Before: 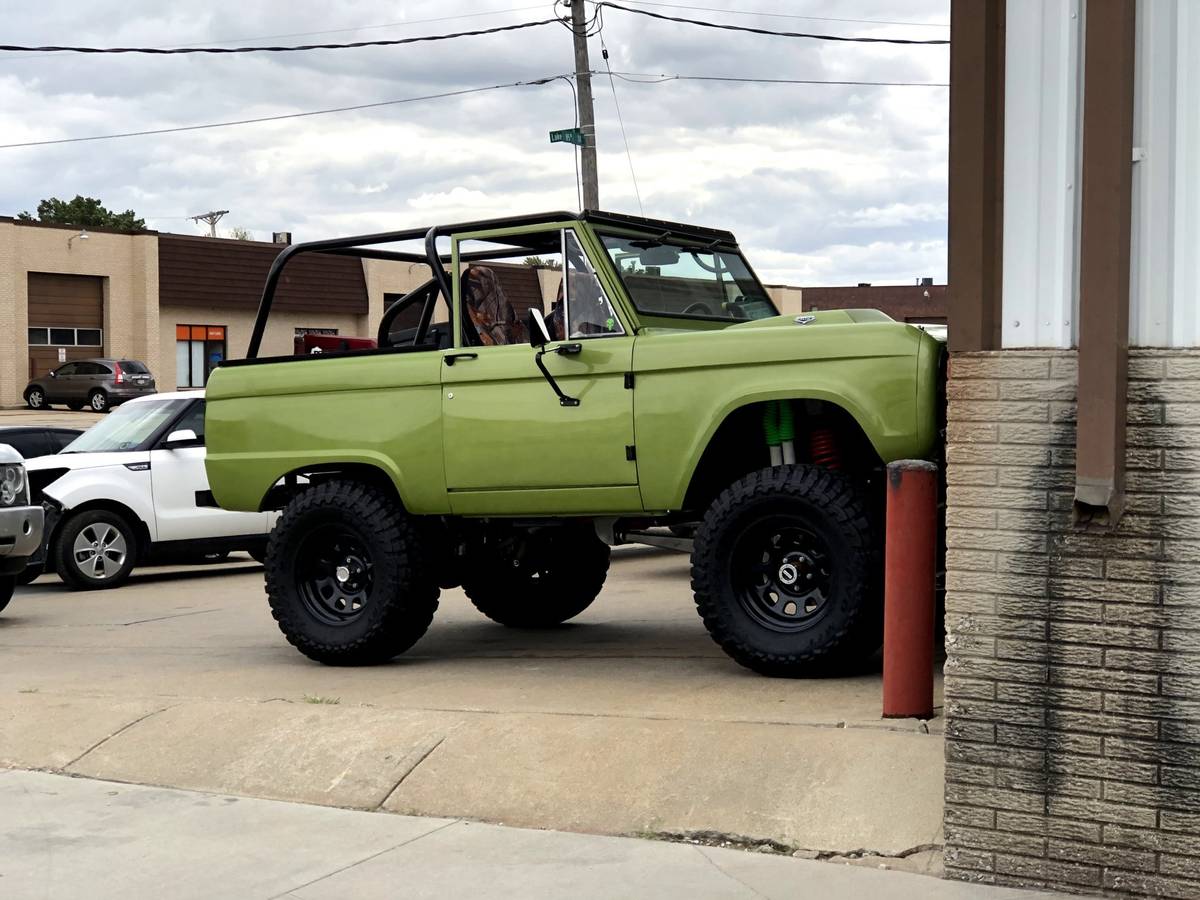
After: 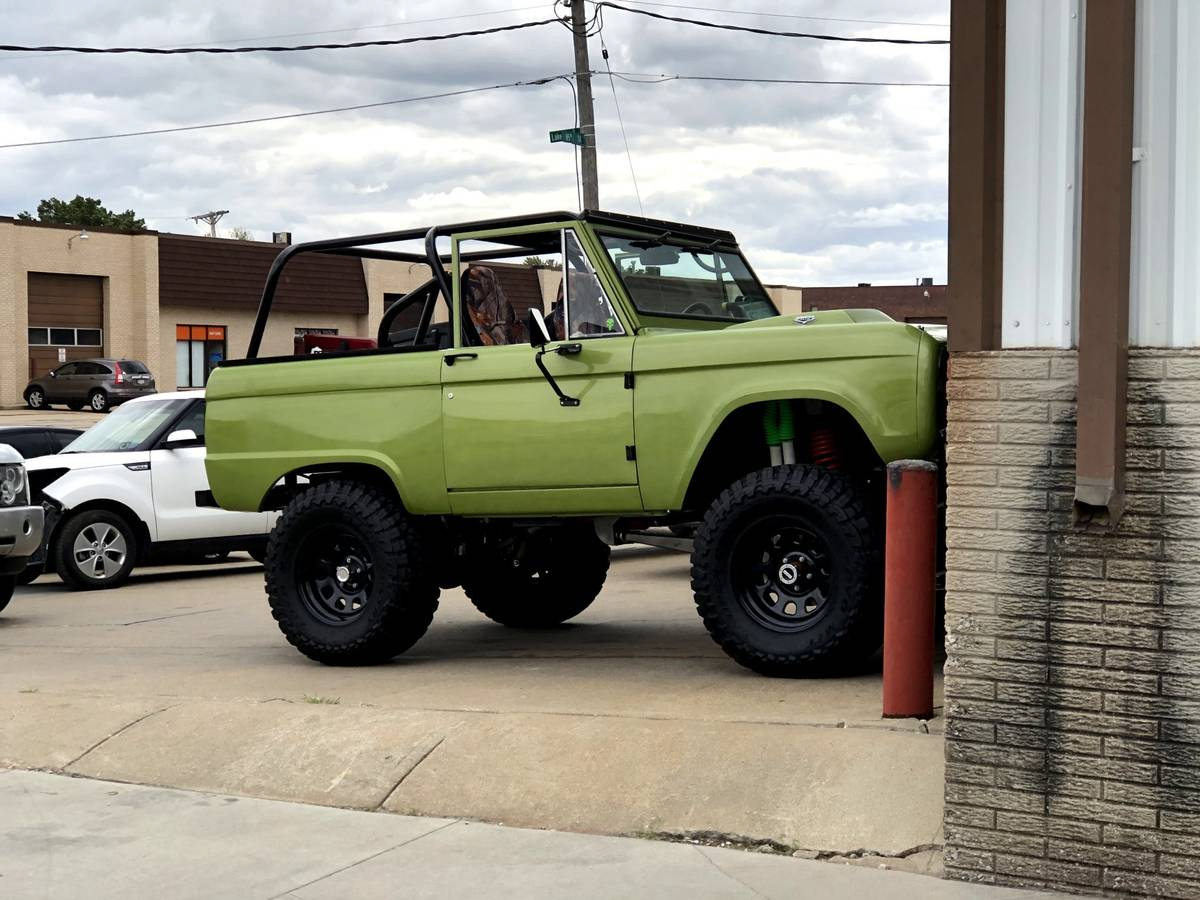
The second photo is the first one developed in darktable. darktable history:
shadows and highlights: shadows 31.94, highlights -31.43, soften with gaussian
